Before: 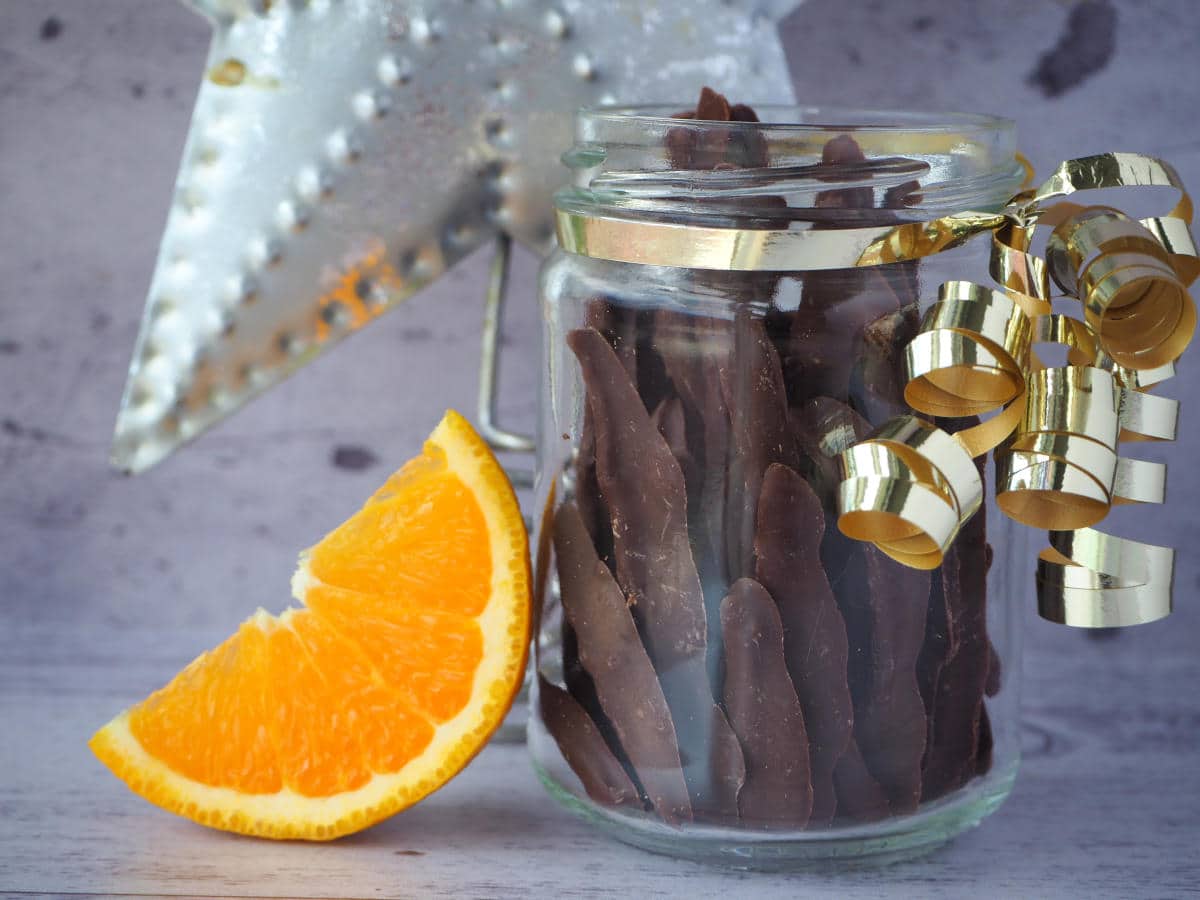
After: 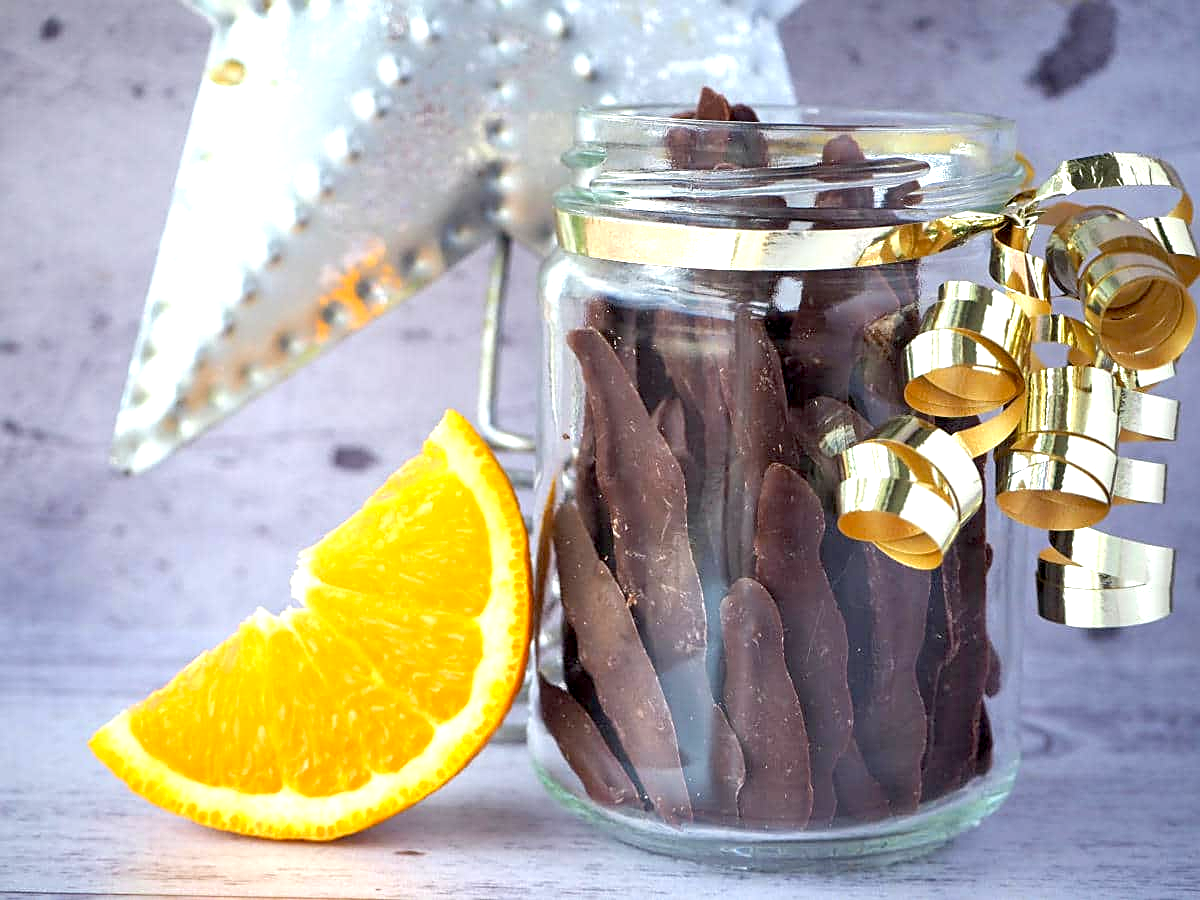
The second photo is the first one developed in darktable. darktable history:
exposure: black level correction 0.008, exposure 0.979 EV, compensate highlight preservation false
sharpen: on, module defaults
